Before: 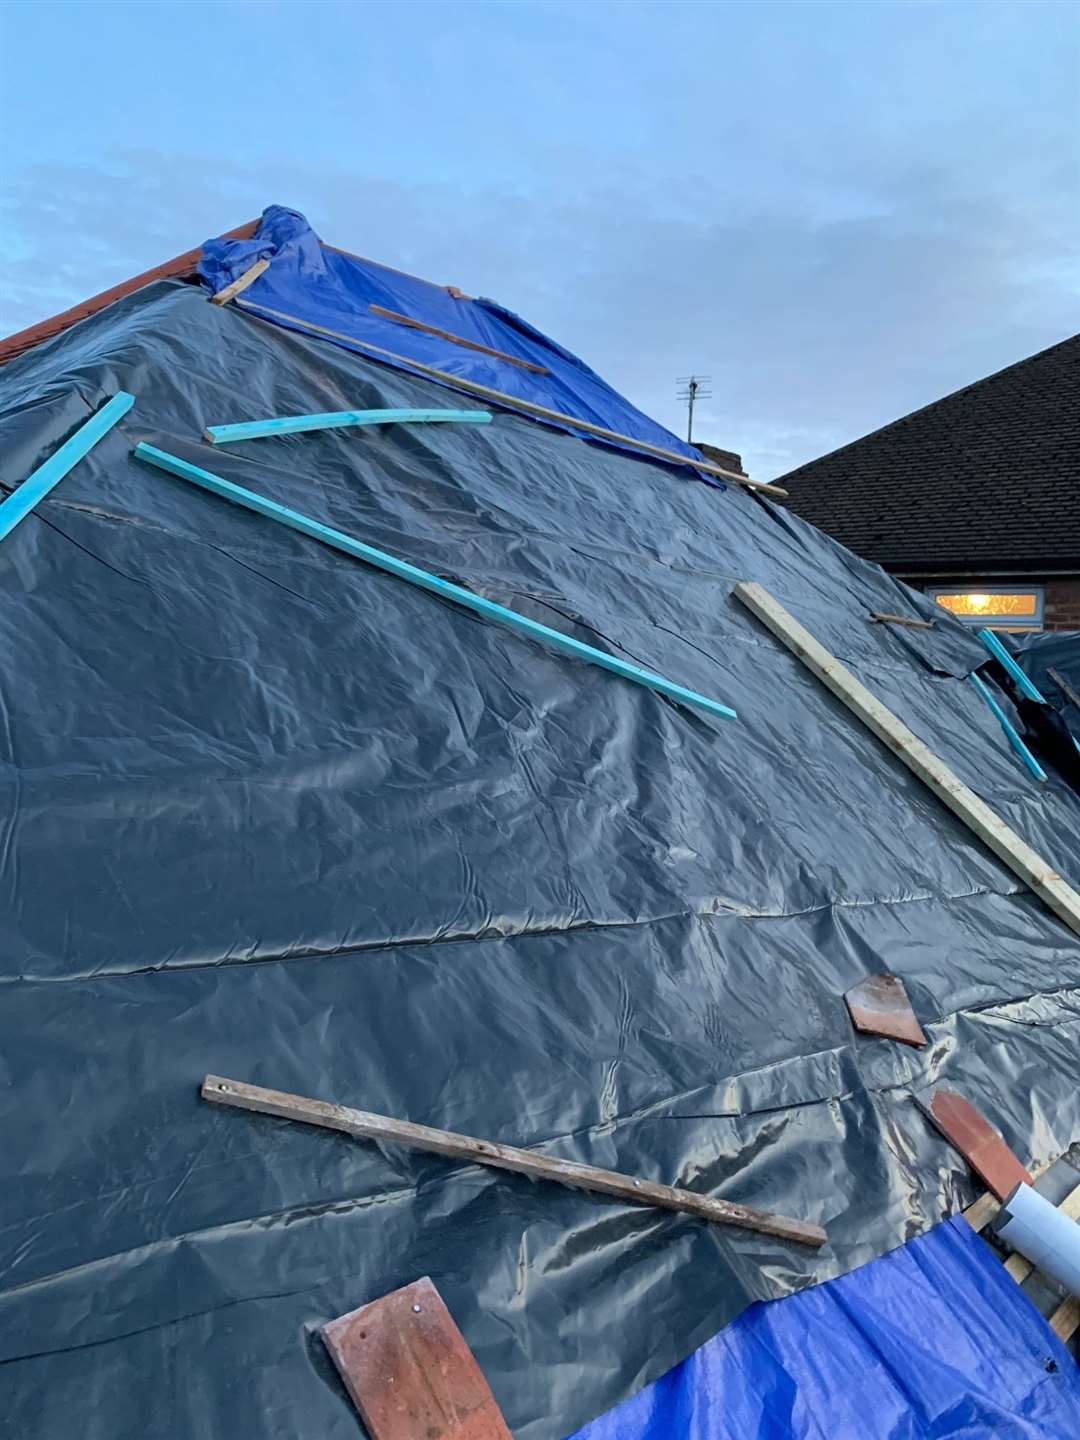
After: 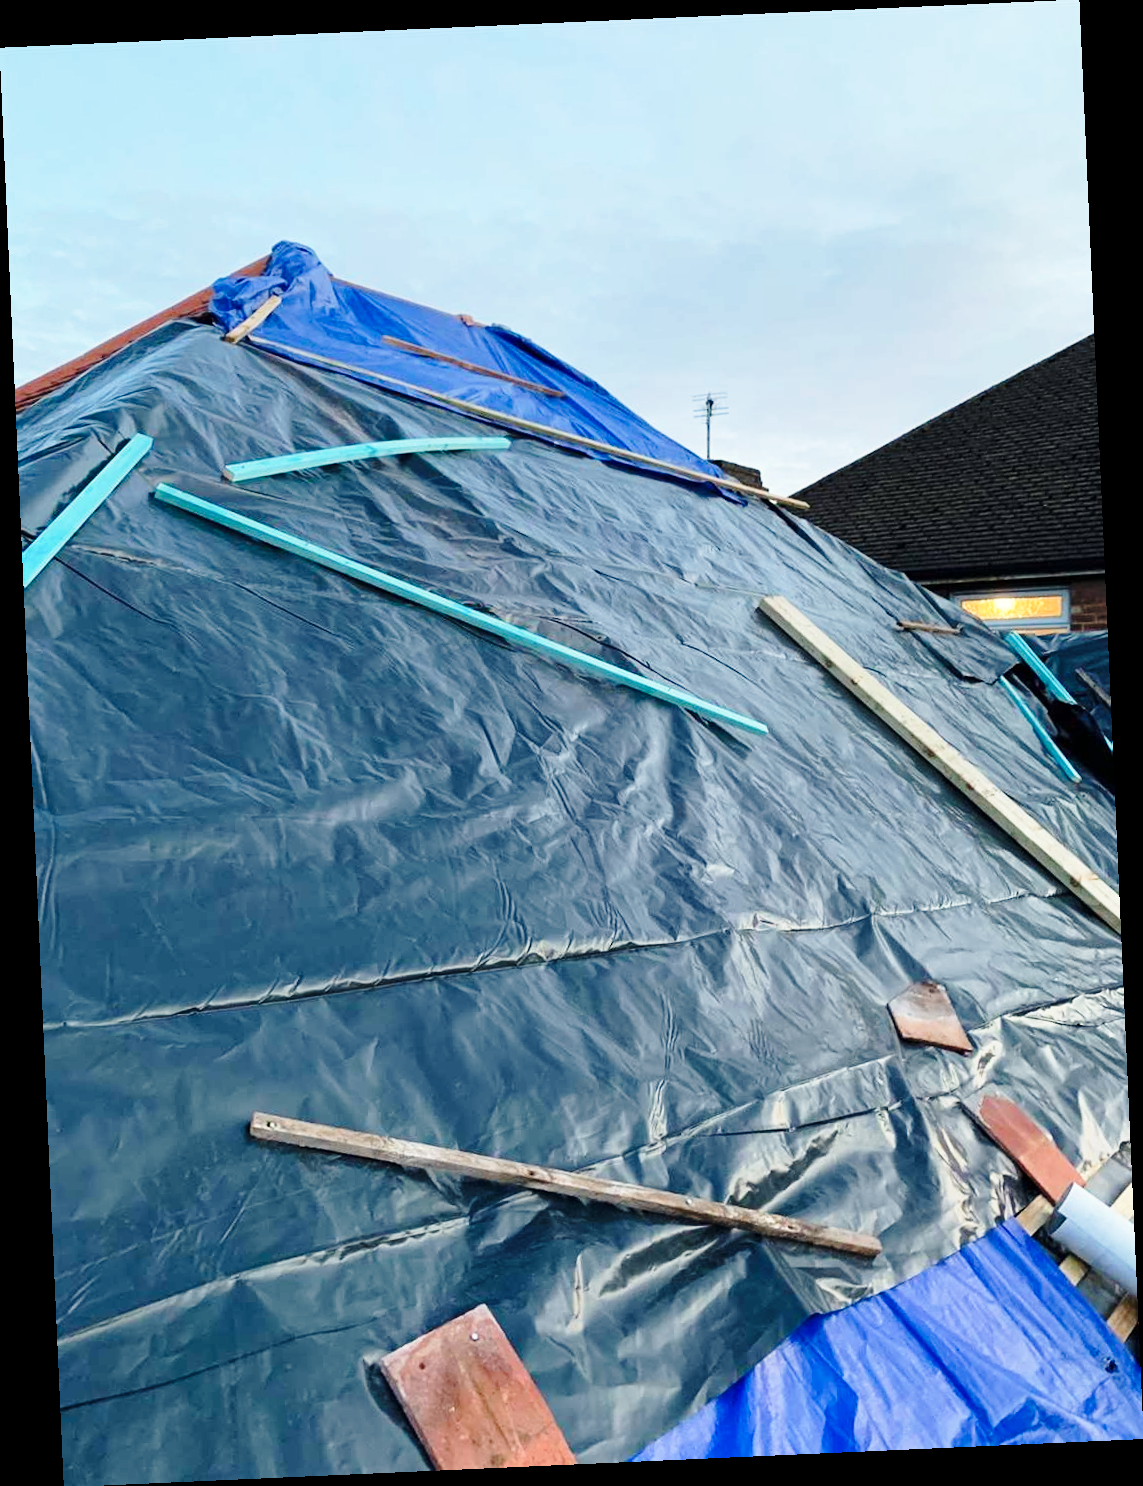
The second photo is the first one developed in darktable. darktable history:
rotate and perspective: rotation -2.56°, automatic cropping off
base curve: curves: ch0 [(0, 0) (0.028, 0.03) (0.121, 0.232) (0.46, 0.748) (0.859, 0.968) (1, 1)], preserve colors none
white balance: red 1.045, blue 0.932
